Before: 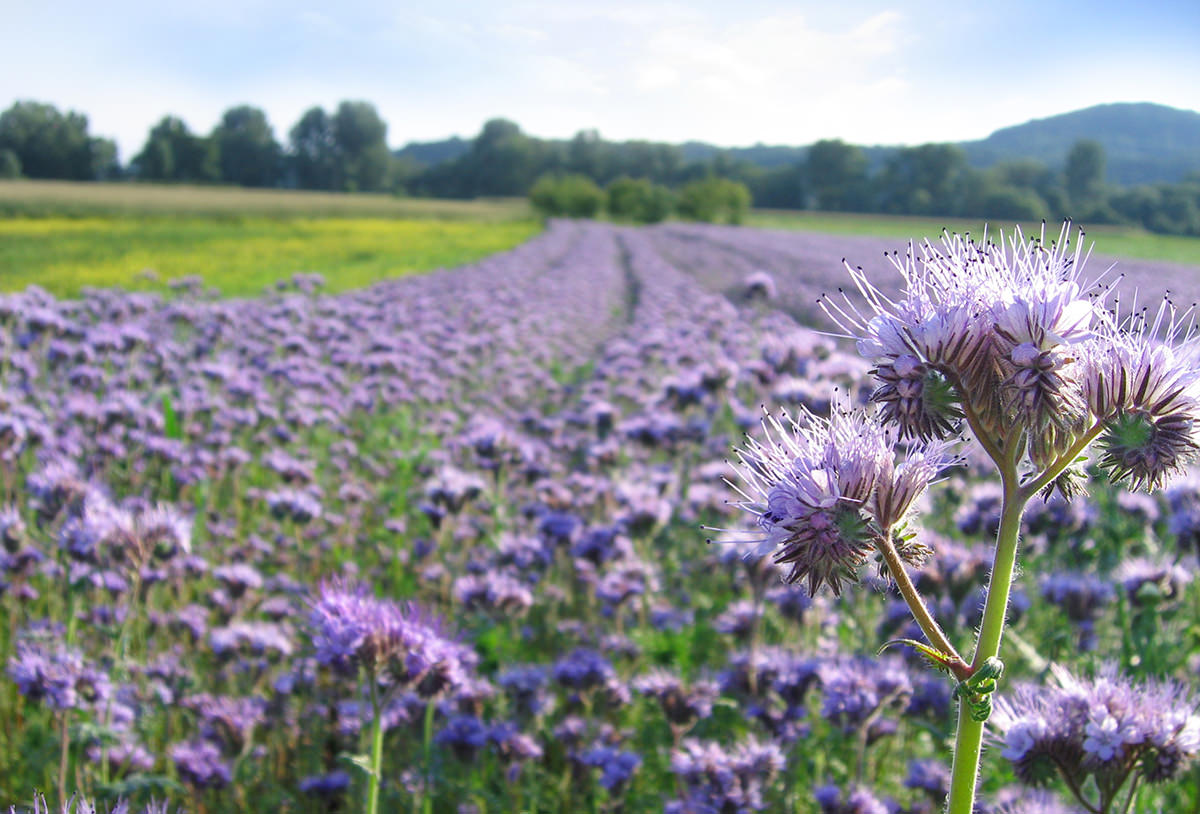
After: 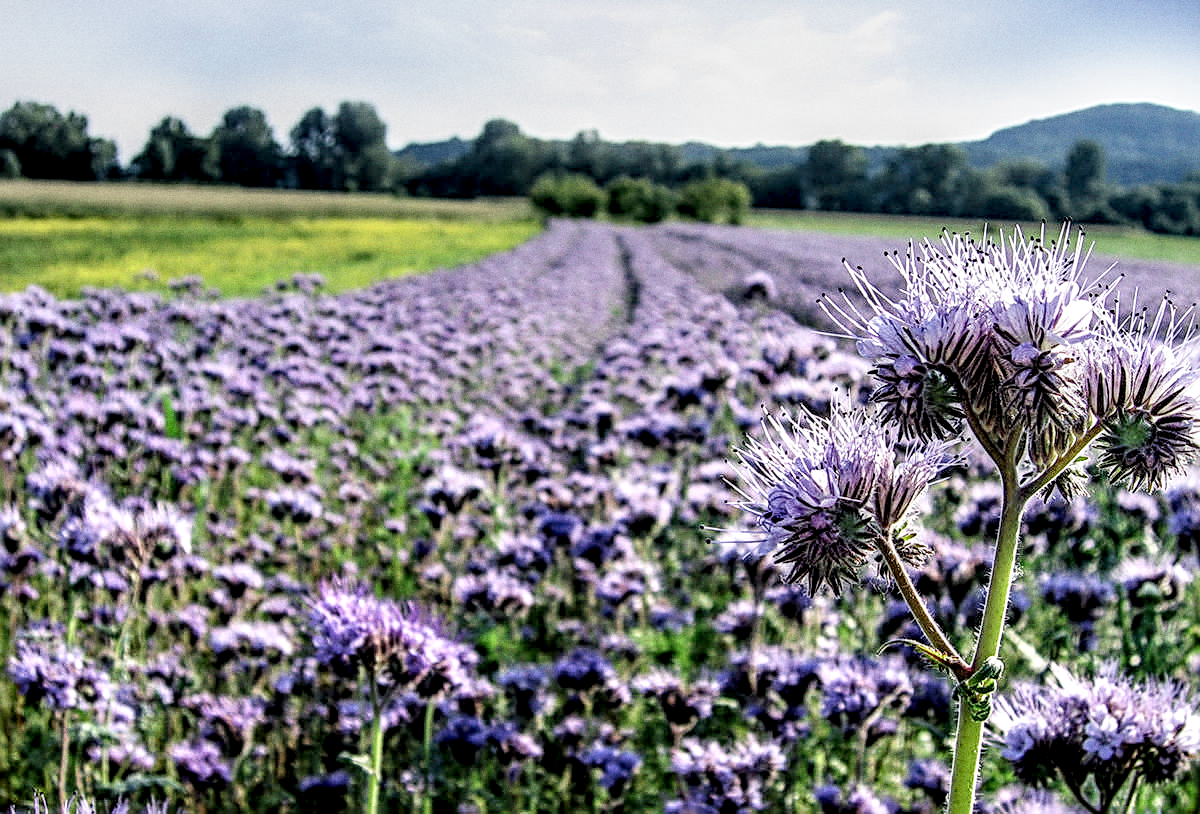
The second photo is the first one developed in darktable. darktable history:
grain: on, module defaults
white balance: emerald 1
local contrast: highlights 20%, detail 197%
sharpen: radius 2.817, amount 0.715
filmic rgb: black relative exposure -5 EV, hardness 2.88, contrast 1.3, highlights saturation mix -30%
